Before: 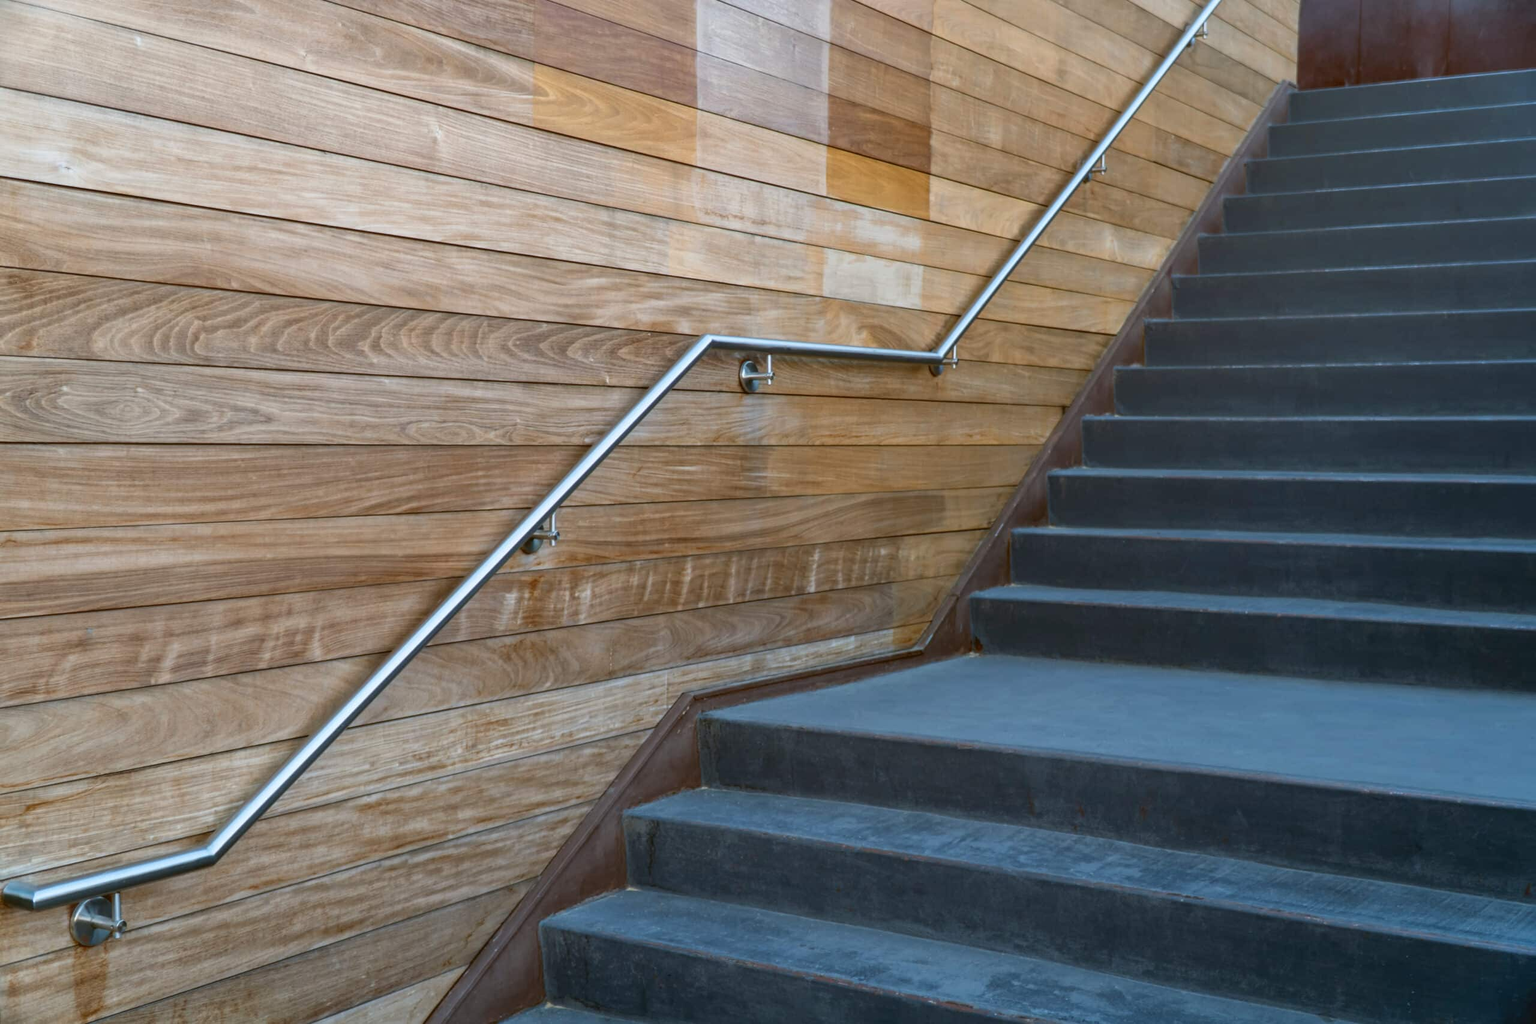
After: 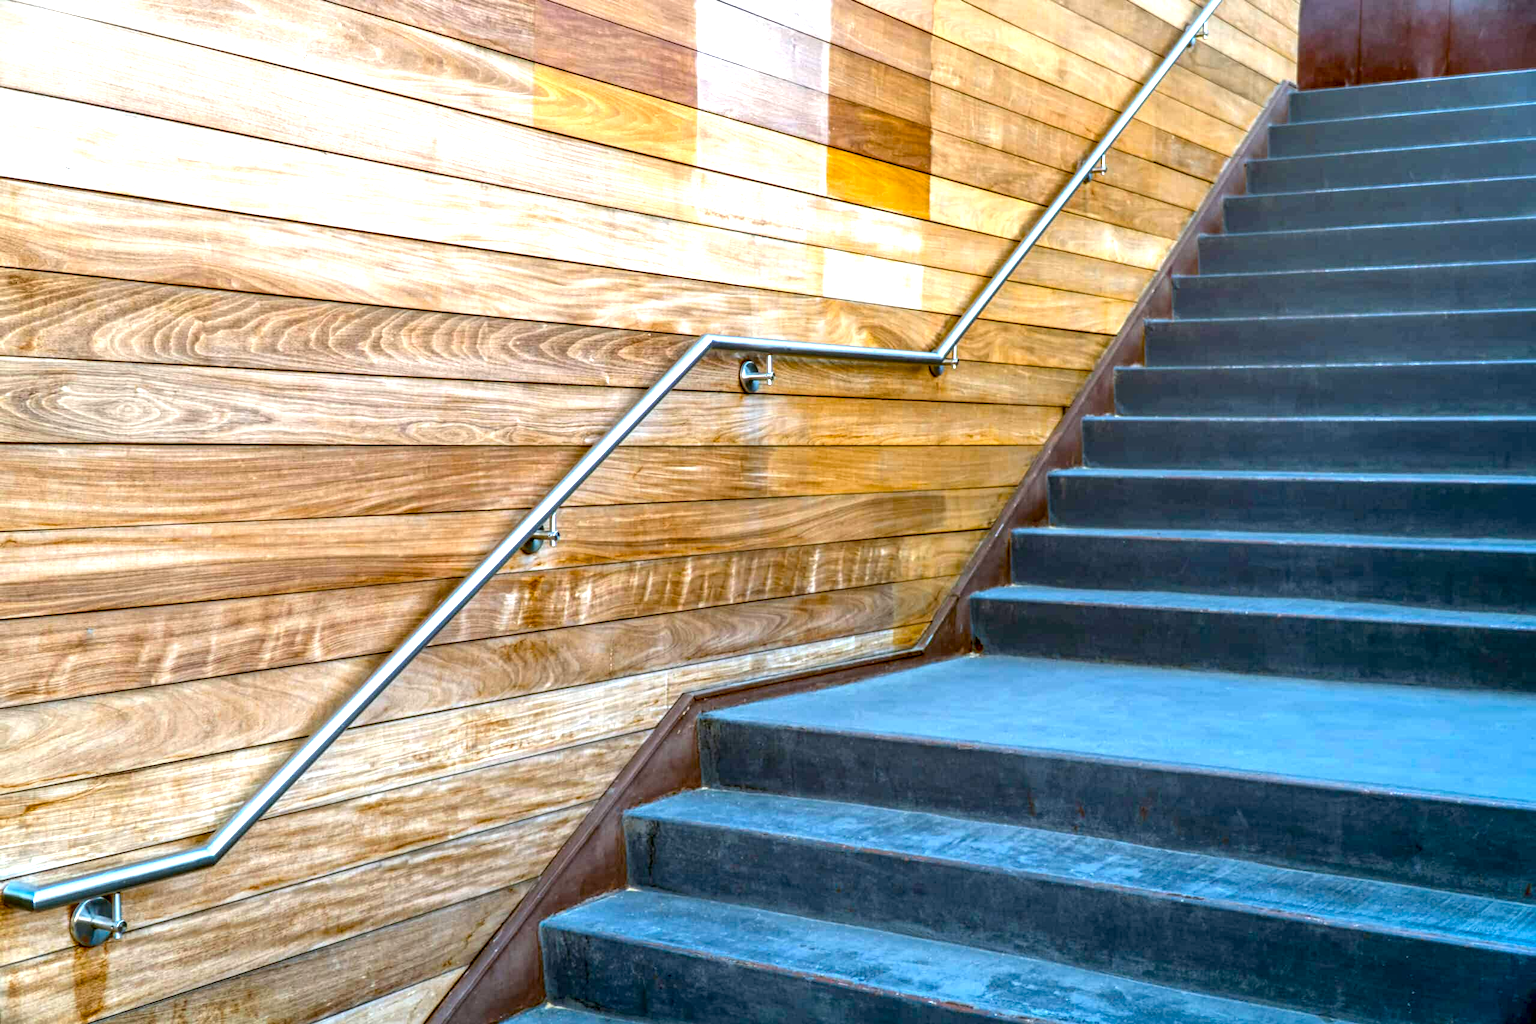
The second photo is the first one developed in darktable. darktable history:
color balance rgb: global offset › luminance -0.901%, linear chroma grading › global chroma 8.396%, perceptual saturation grading › global saturation 40.237%
base curve: preserve colors none
exposure: exposure 1.162 EV, compensate highlight preservation false
local contrast: detail 156%
